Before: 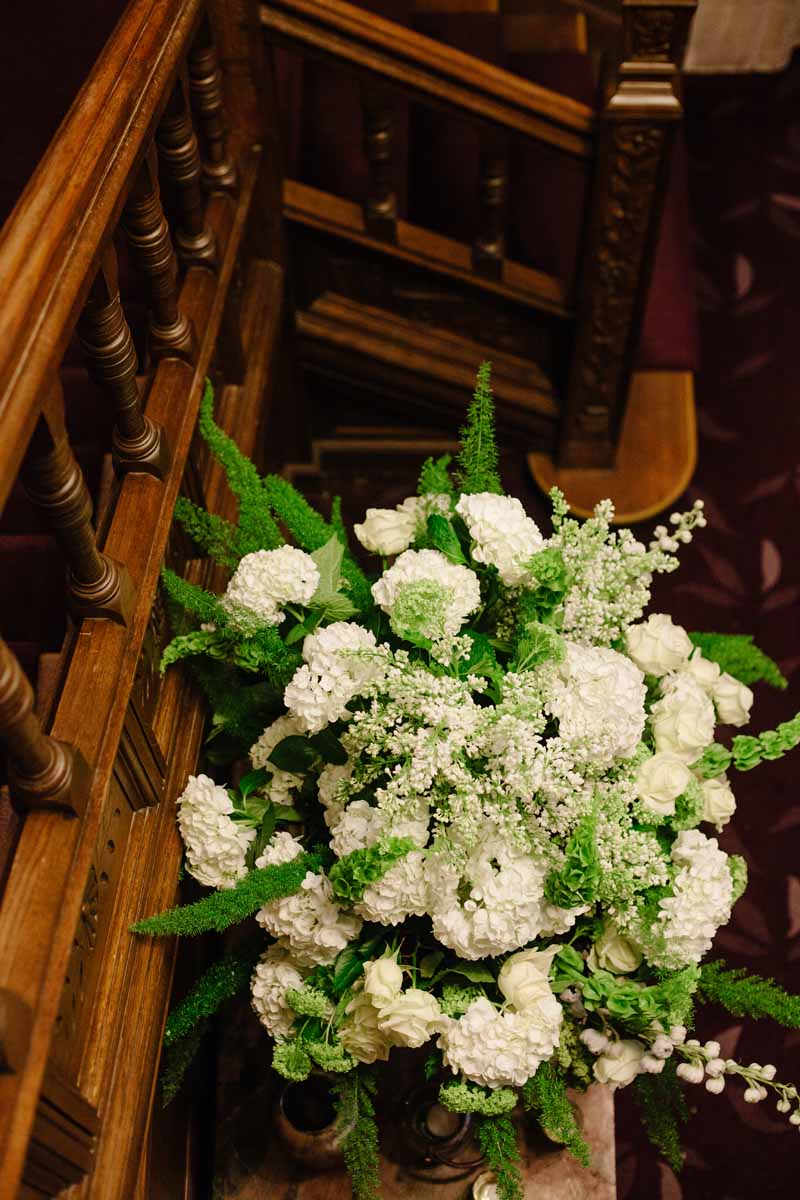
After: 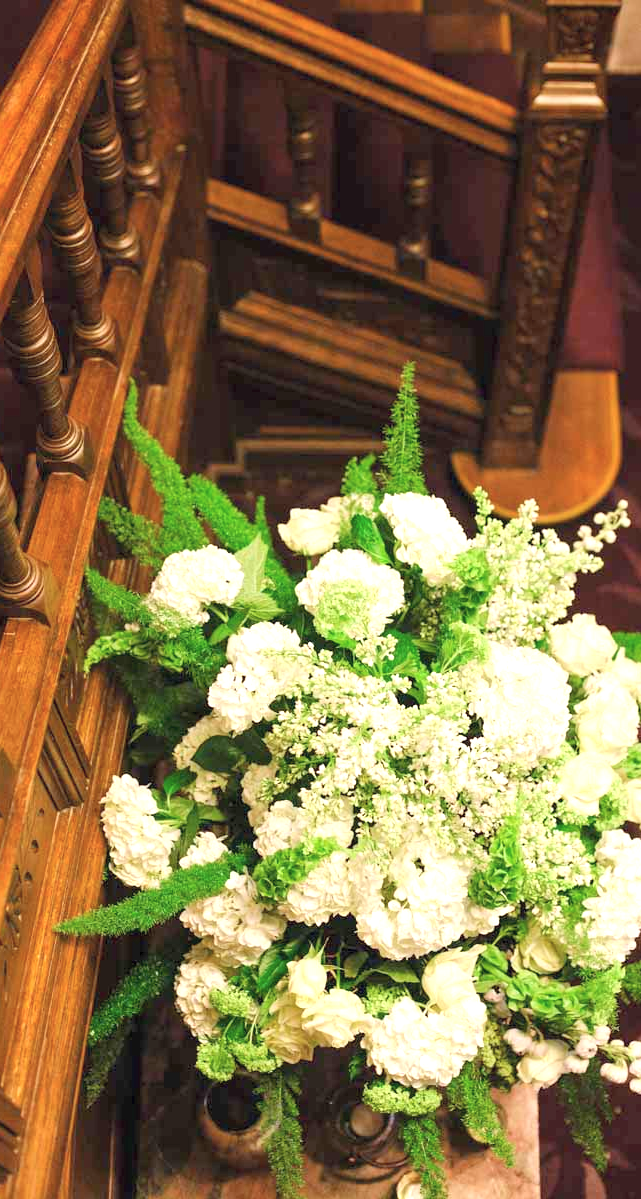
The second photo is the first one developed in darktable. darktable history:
contrast brightness saturation: brightness 0.15
crop and rotate: left 9.597%, right 10.195%
color balance rgb: contrast -10%
exposure: exposure 1.2 EV, compensate highlight preservation false
